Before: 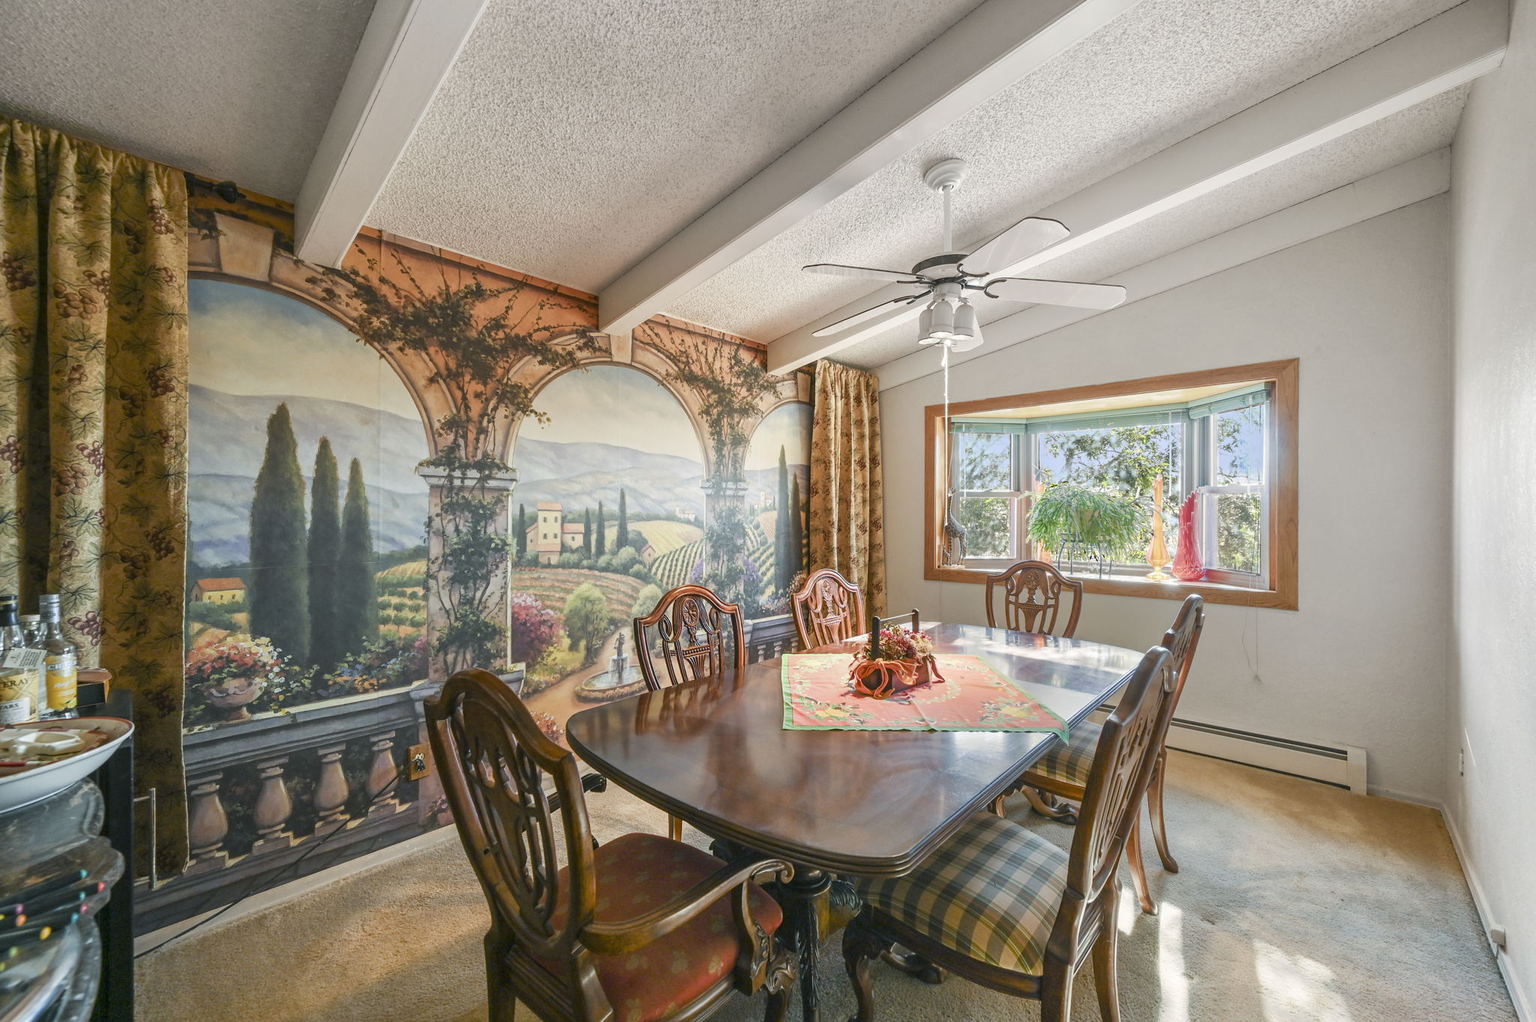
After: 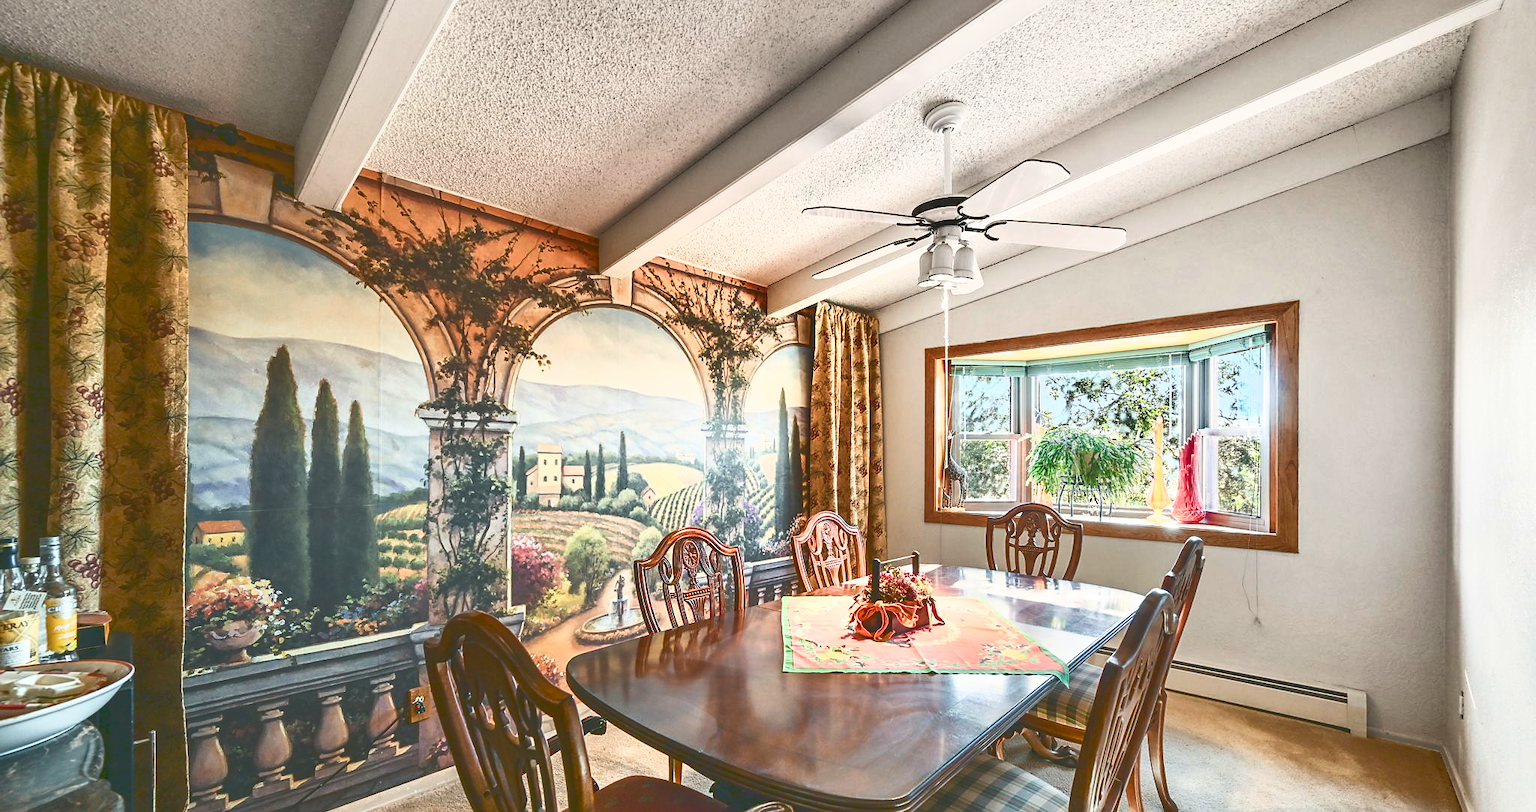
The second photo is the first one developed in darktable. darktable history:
sharpen: radius 1.866, amount 0.391, threshold 1.71
shadows and highlights: low approximation 0.01, soften with gaussian
crop and rotate: top 5.661%, bottom 14.847%
base curve: curves: ch0 [(0, 0.036) (0.007, 0.037) (0.604, 0.887) (1, 1)], exposure shift 0.581
tone equalizer: smoothing 1
